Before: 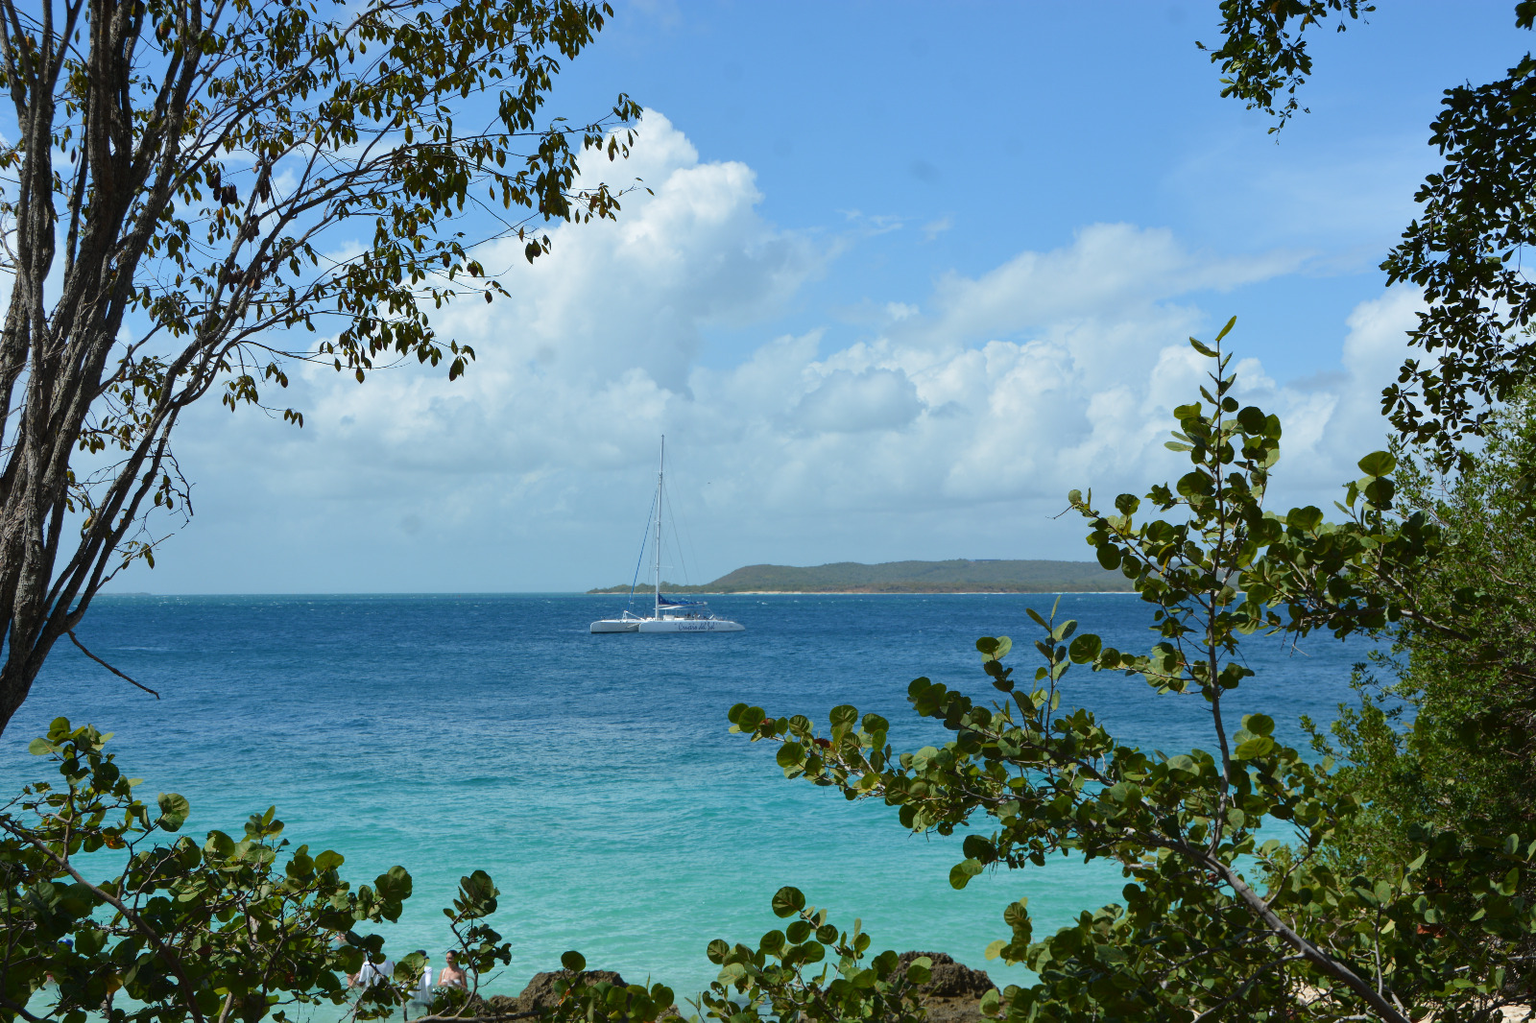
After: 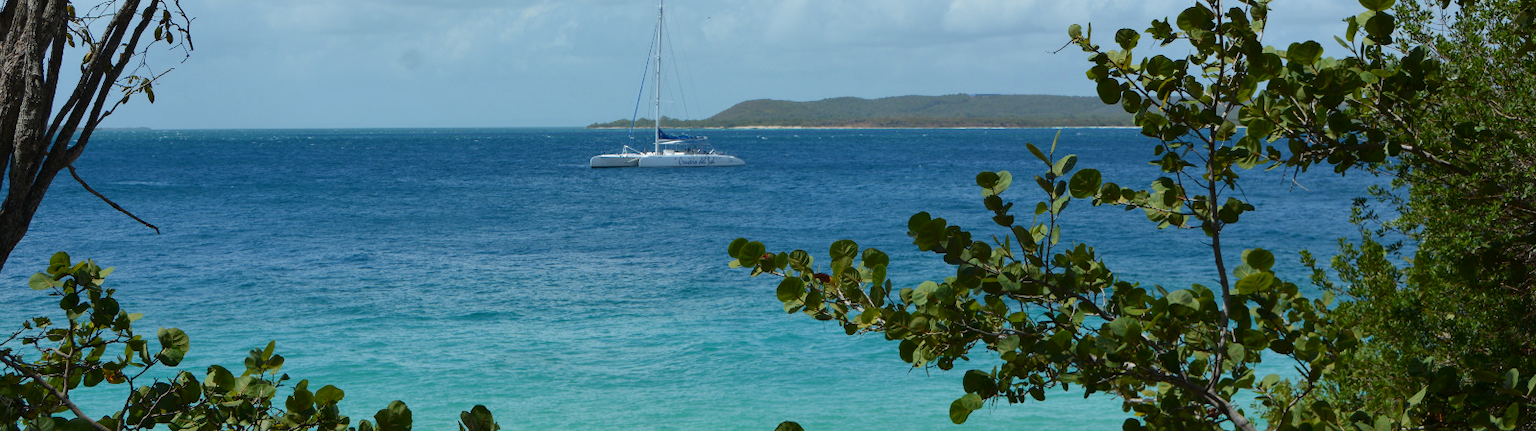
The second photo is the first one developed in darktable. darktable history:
contrast brightness saturation: contrast 0.027, brightness -0.044
crop: top 45.537%, bottom 12.284%
